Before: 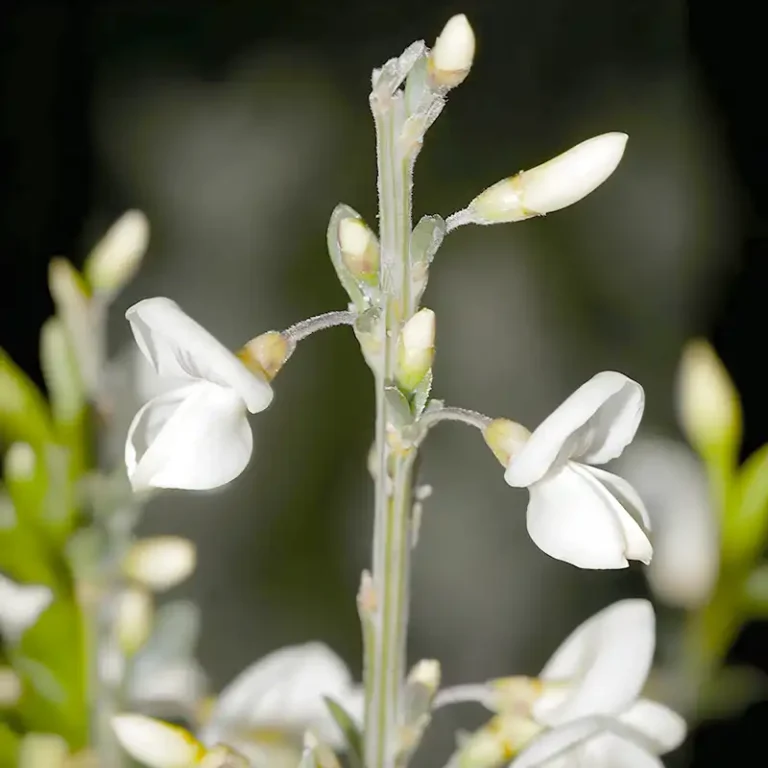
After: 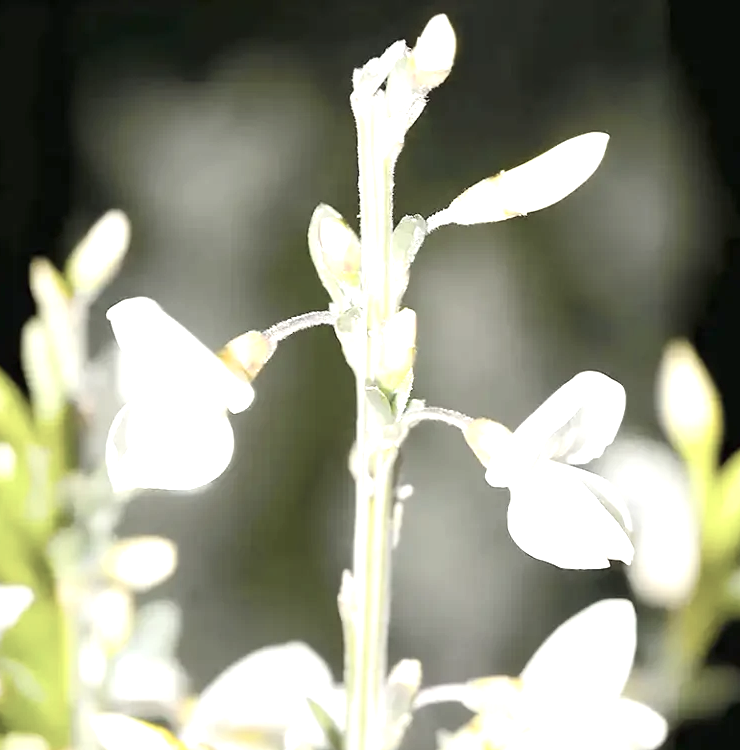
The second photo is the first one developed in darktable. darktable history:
contrast brightness saturation: contrast 0.103, saturation -0.371
crop and rotate: left 2.493%, right 1.12%, bottom 2.215%
exposure: black level correction 0, exposure 1.293 EV, compensate highlight preservation false
